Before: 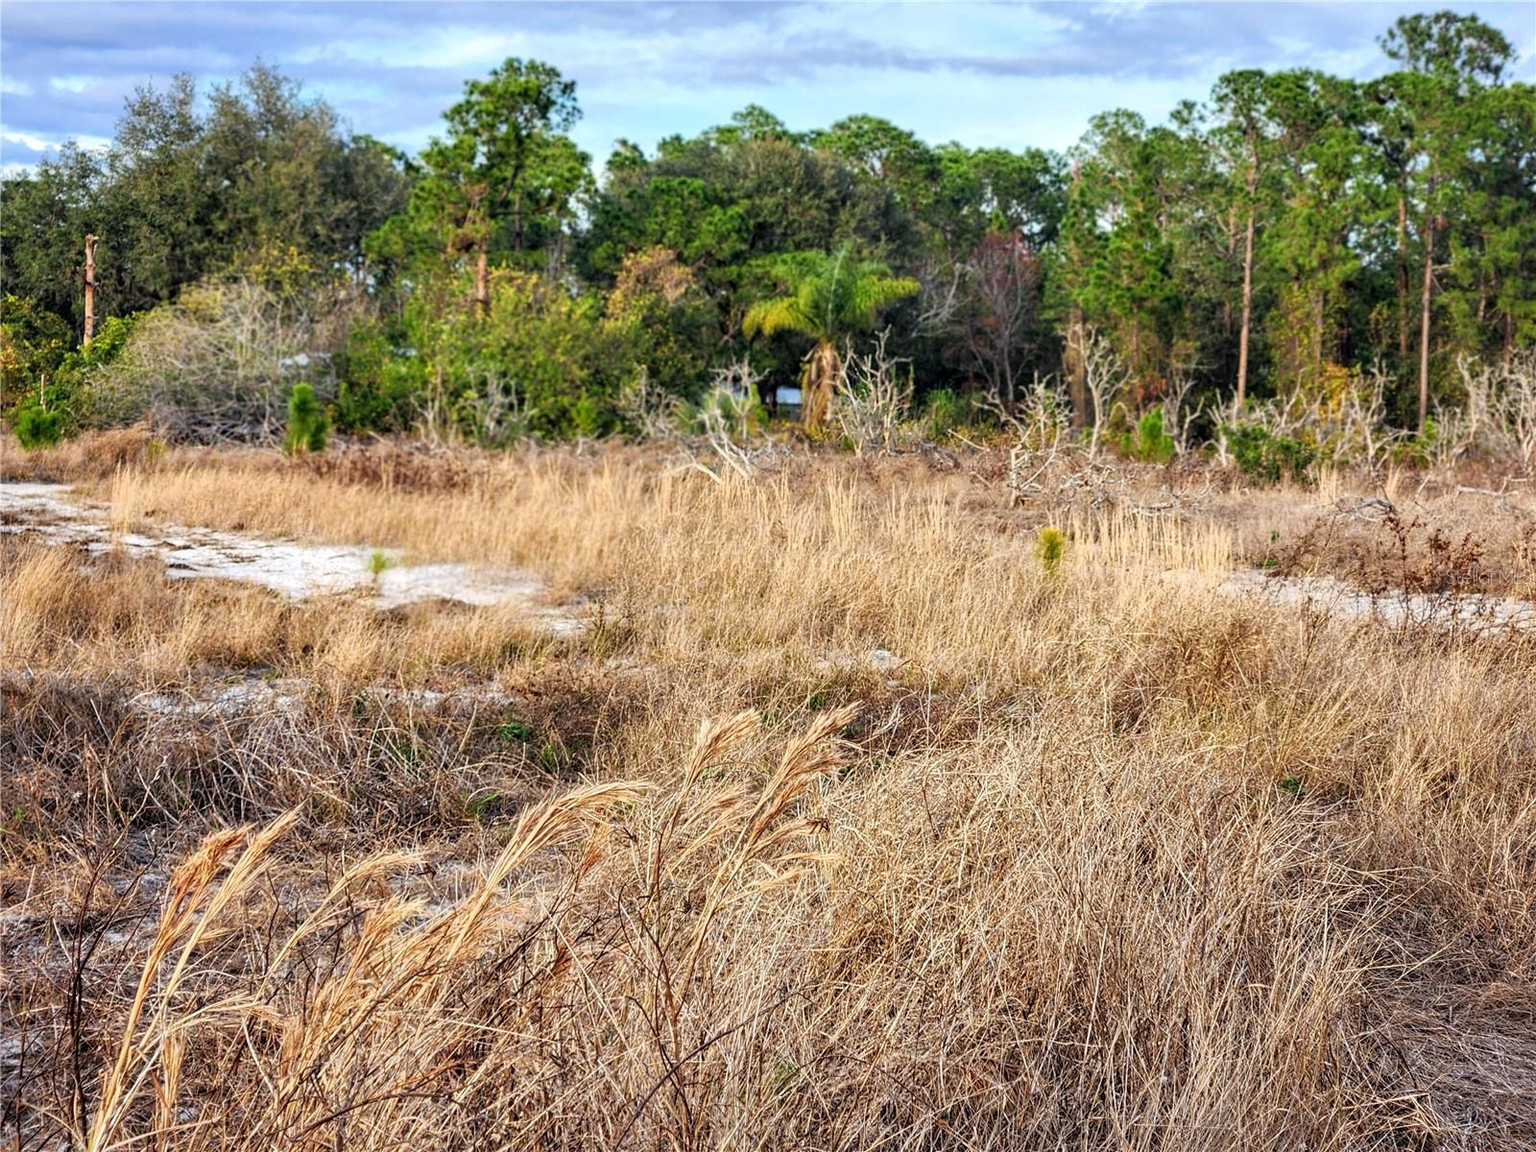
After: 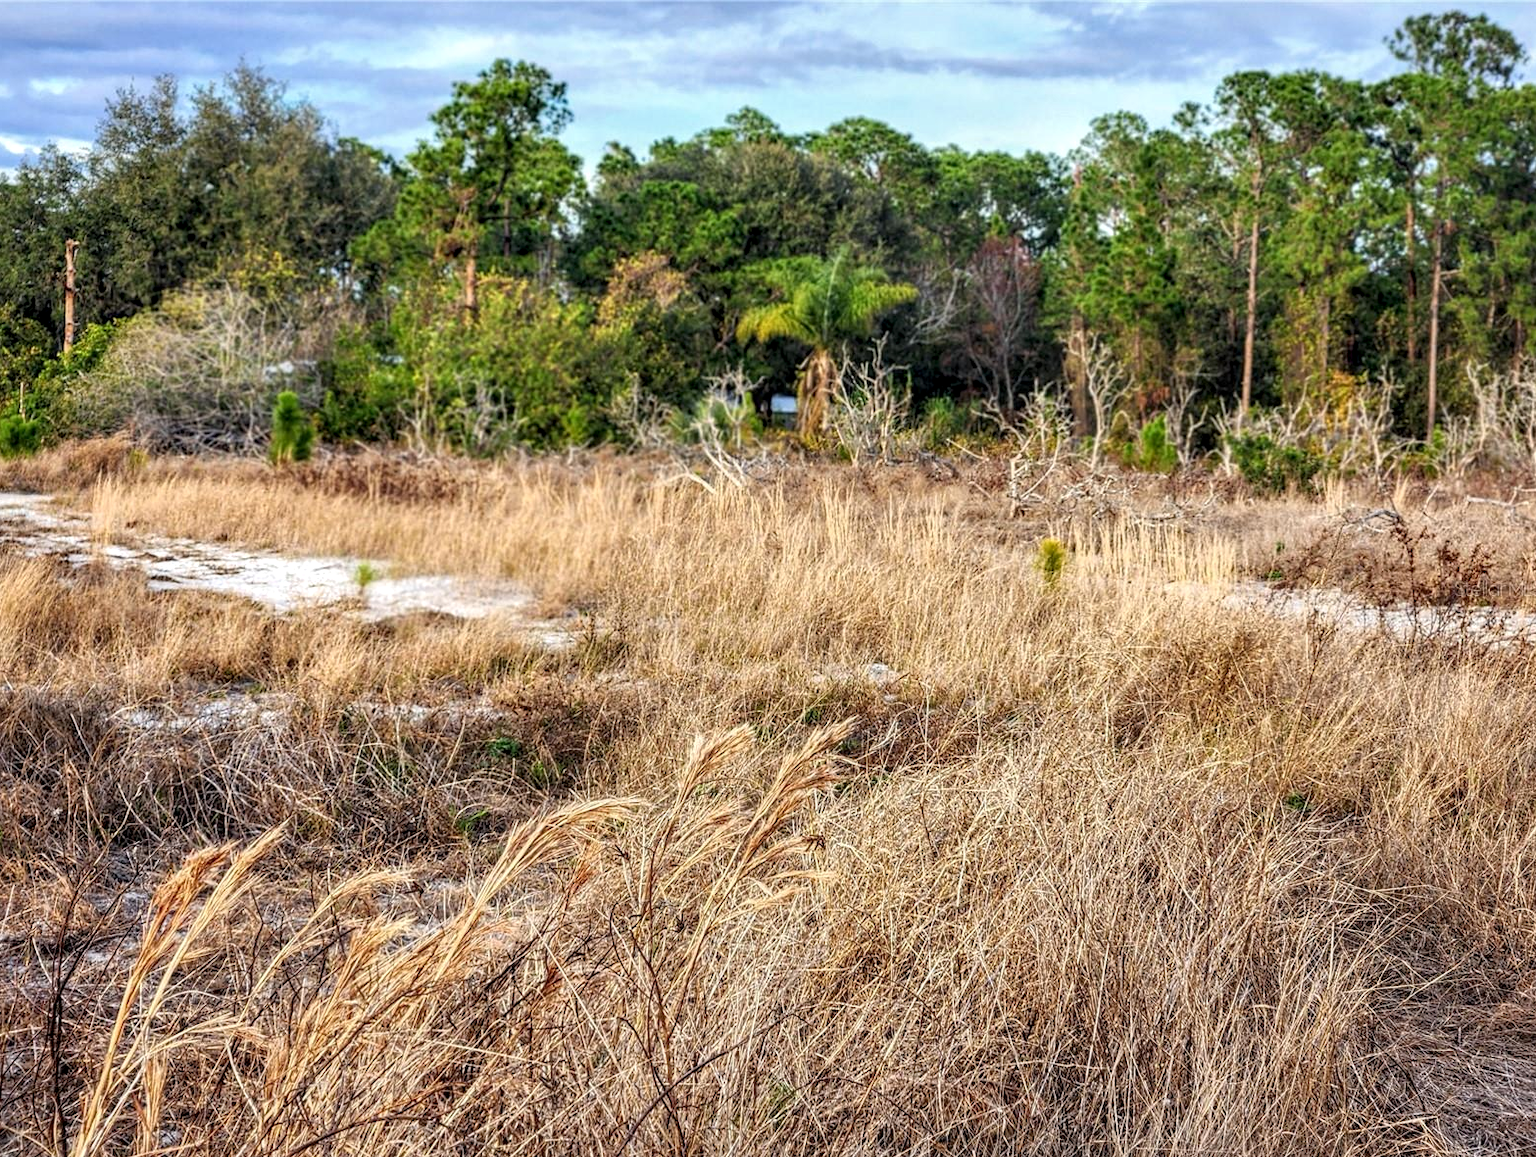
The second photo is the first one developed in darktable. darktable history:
crop and rotate: left 1.433%, right 0.623%, bottom 1.58%
local contrast: on, module defaults
